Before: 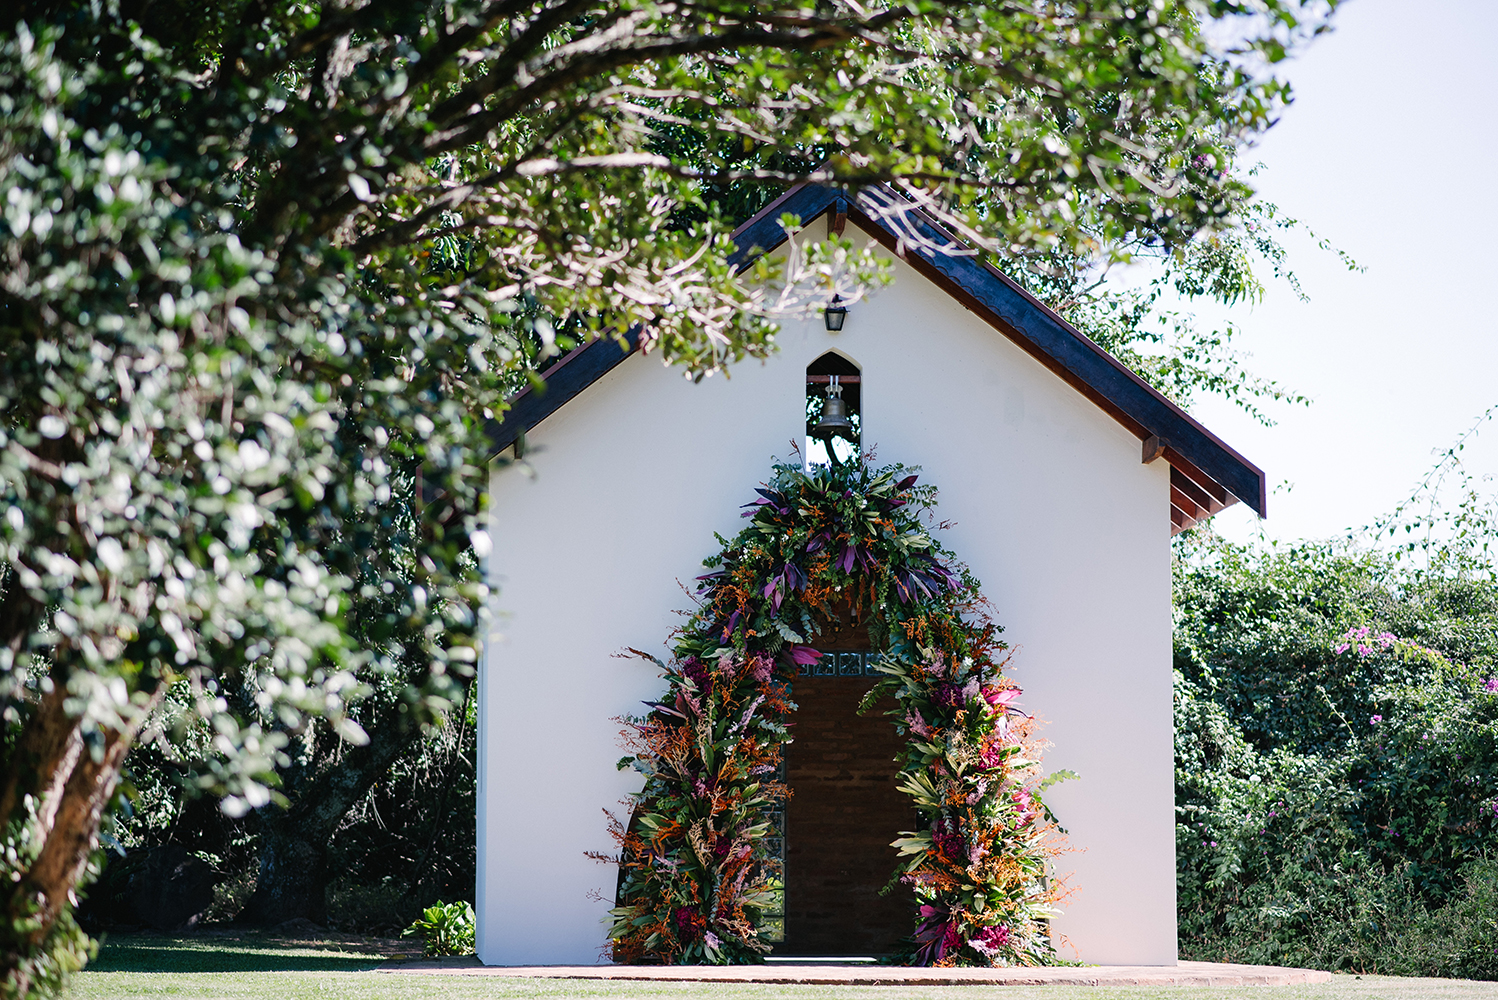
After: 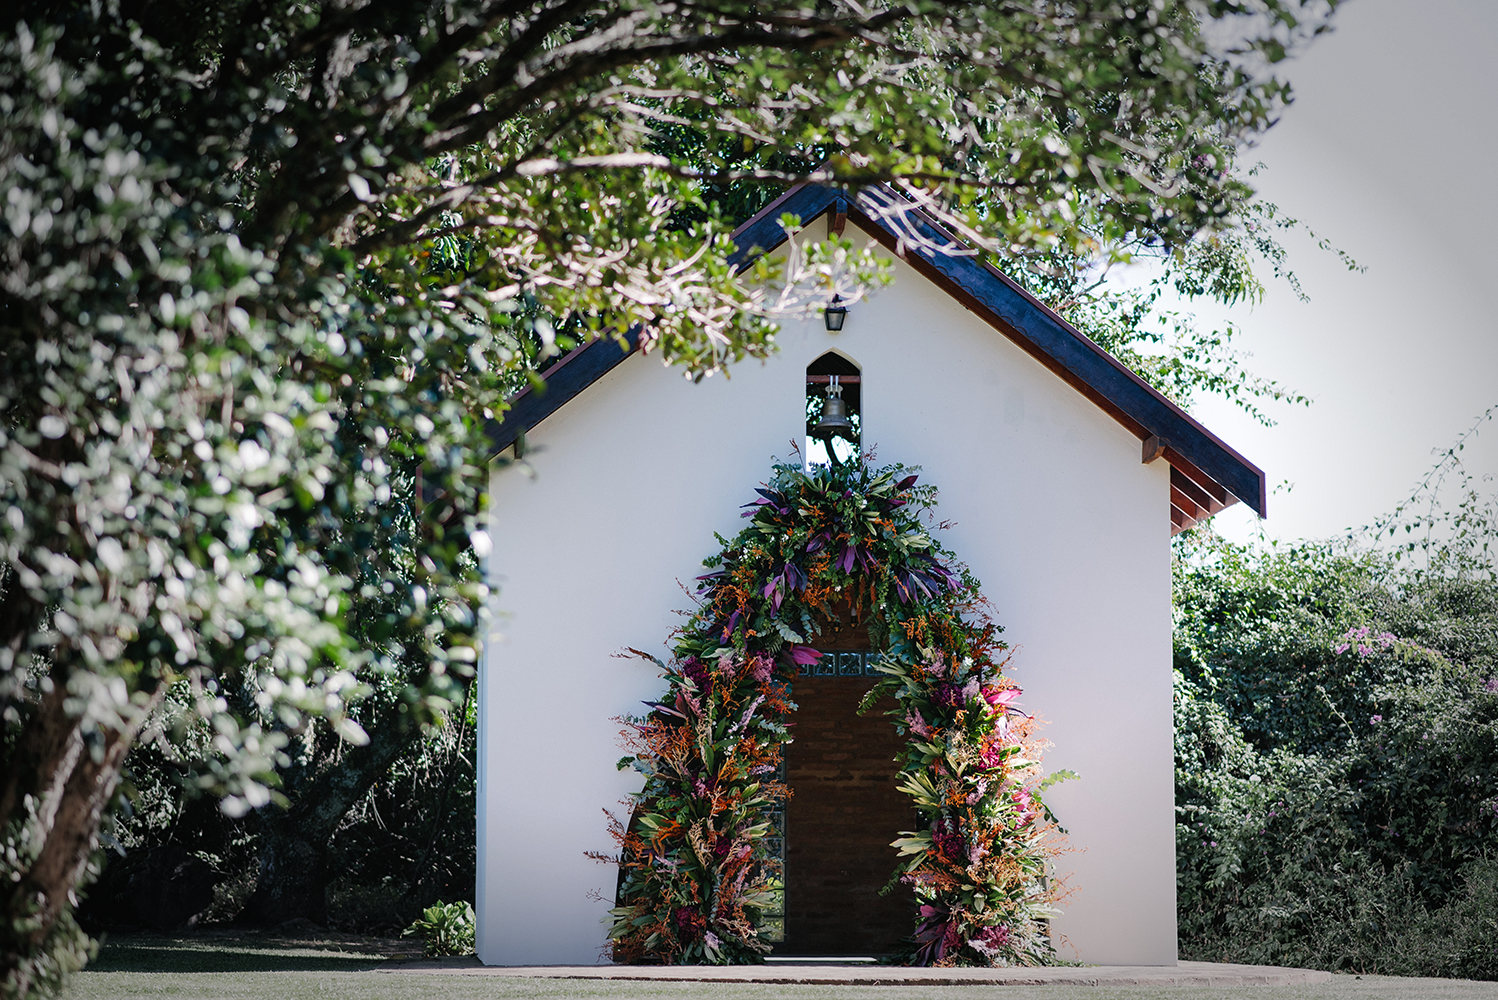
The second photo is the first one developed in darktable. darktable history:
vignetting: fall-off start 66.64%, fall-off radius 39.87%, automatic ratio true, width/height ratio 0.673
shadows and highlights: shadows 25.43, highlights -25.24
